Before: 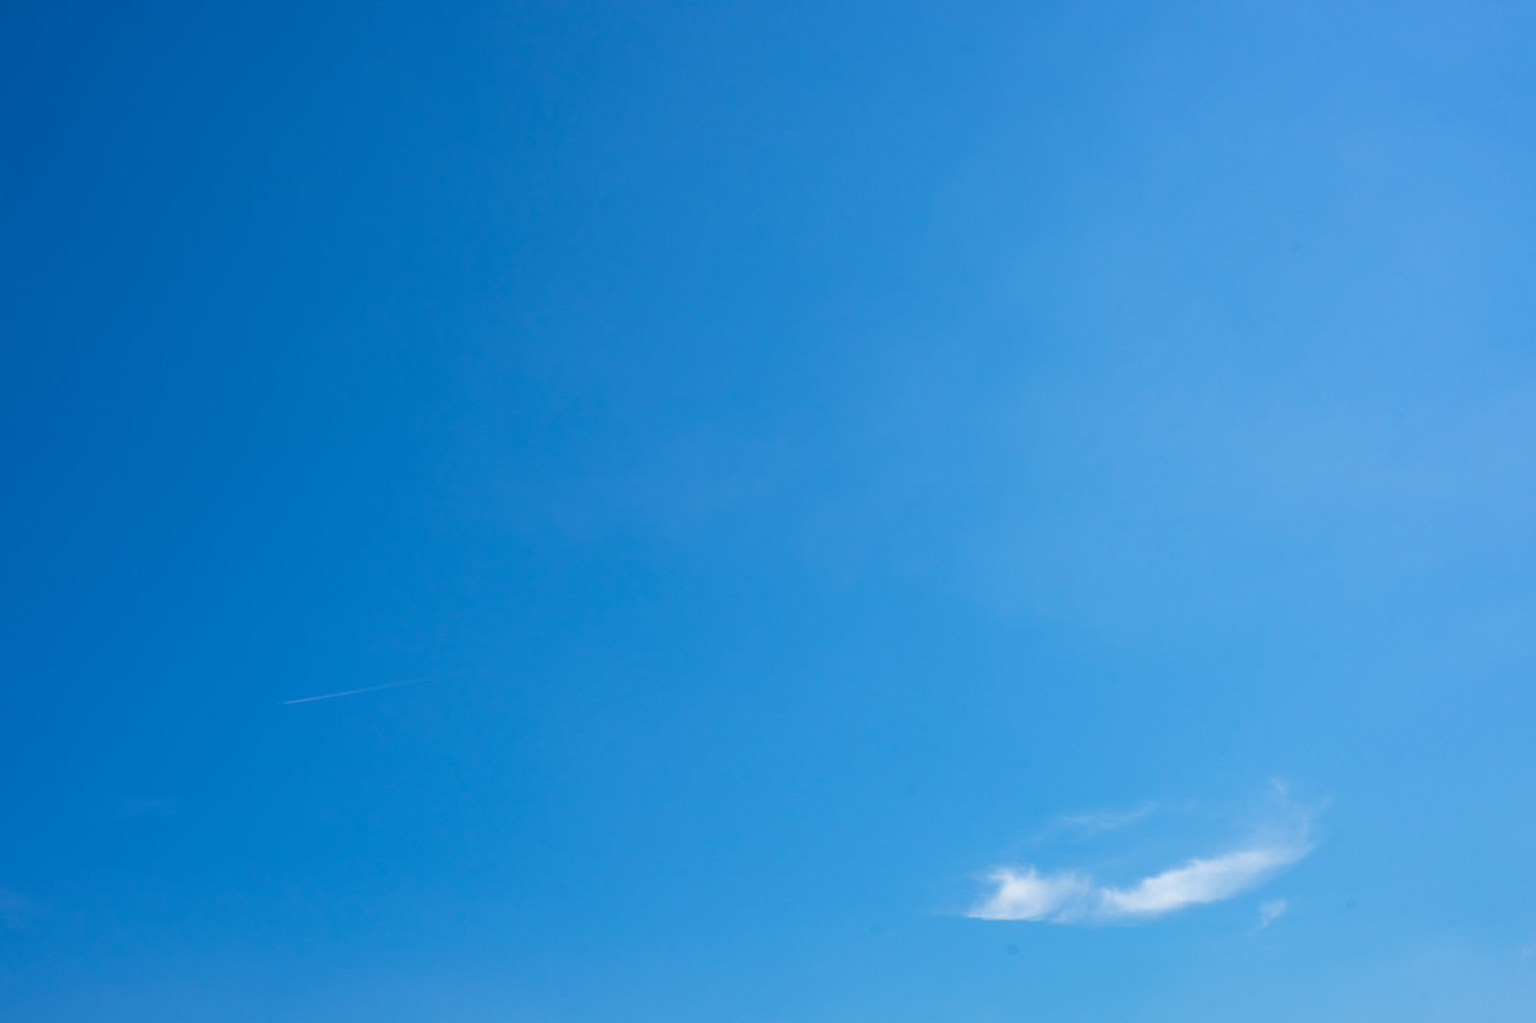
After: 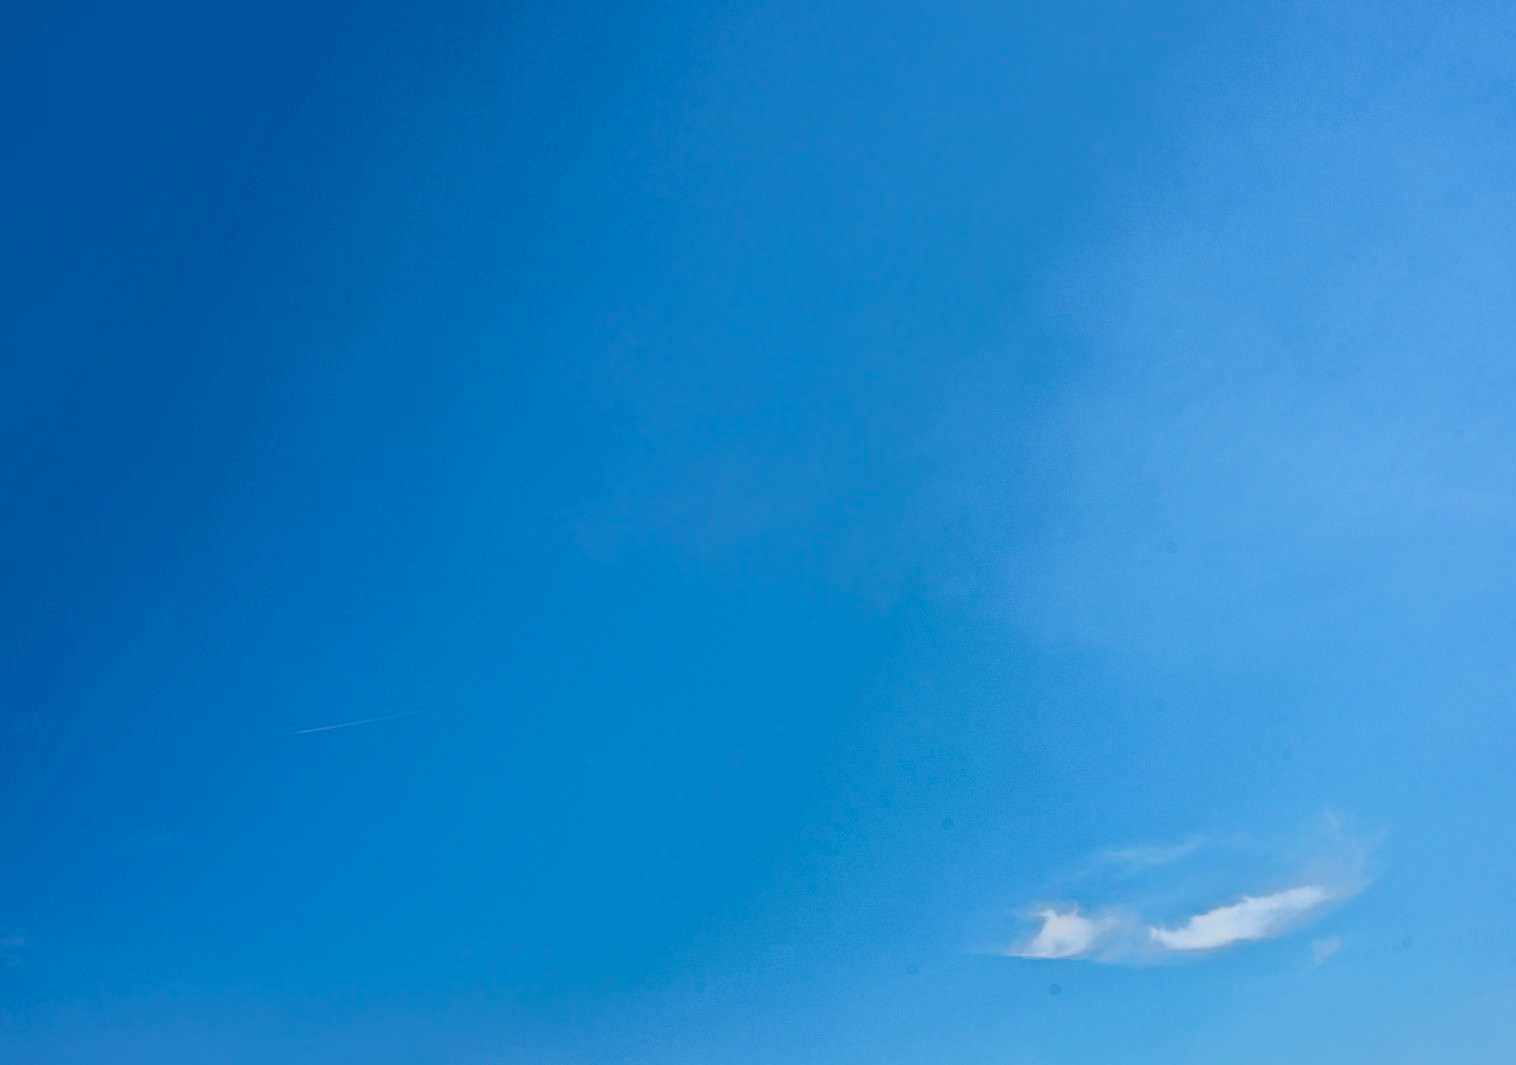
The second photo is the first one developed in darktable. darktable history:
crop and rotate: left 0%, right 5.213%
local contrast: highlights 3%, shadows 227%, detail 164%, midtone range 0.007
tone equalizer: on, module defaults
